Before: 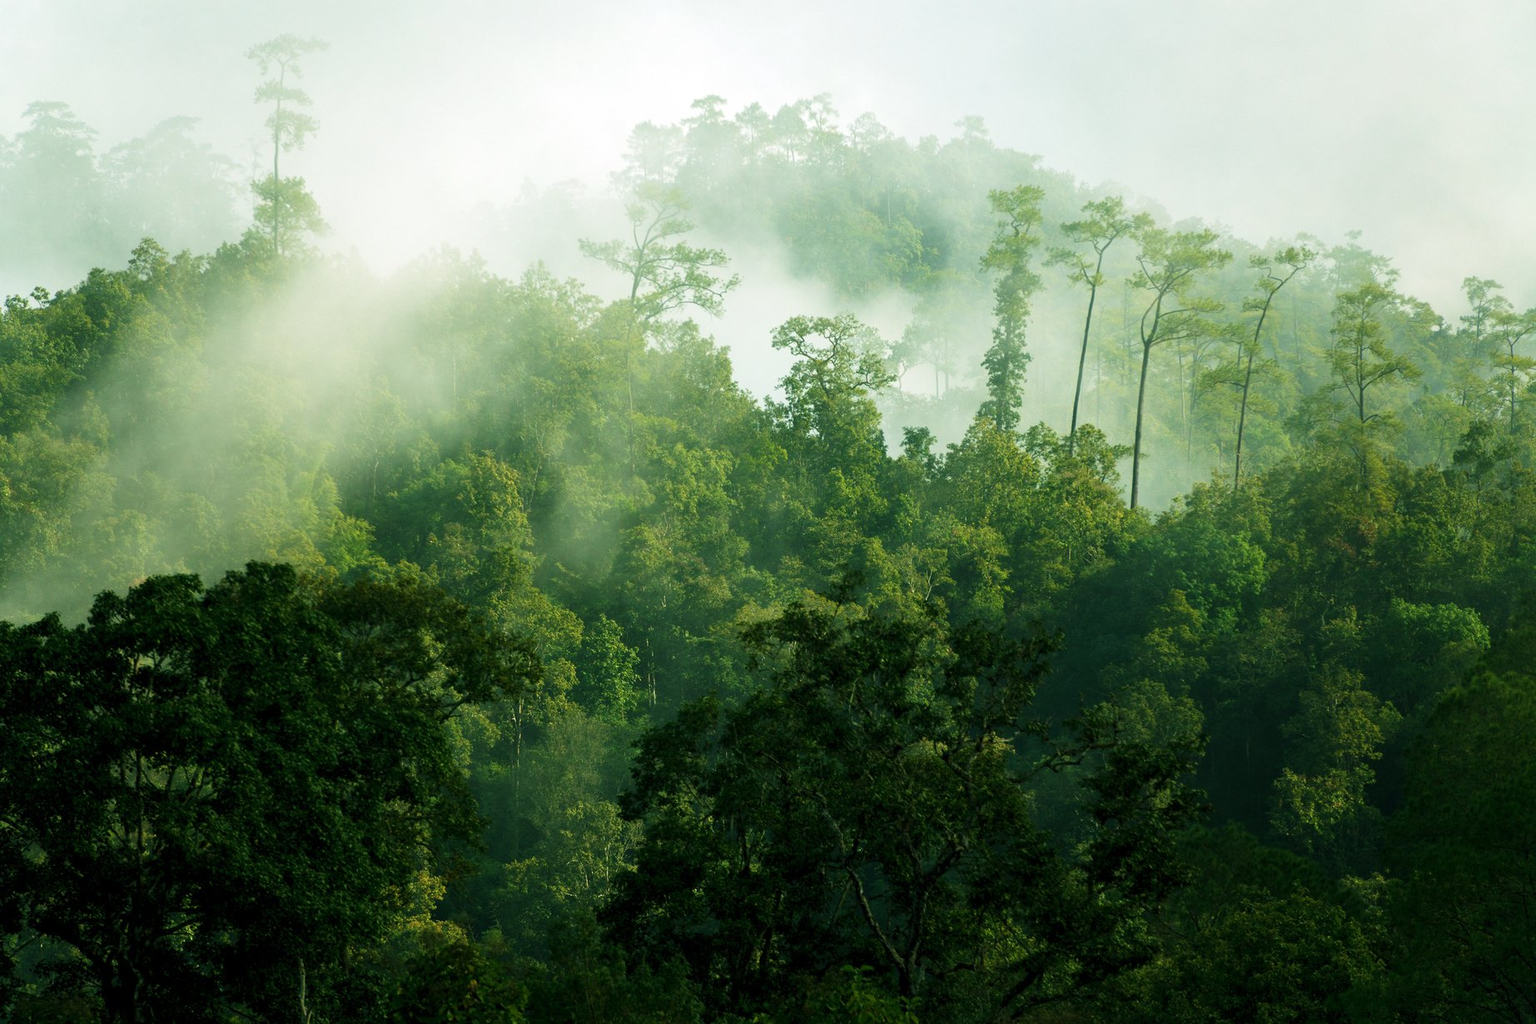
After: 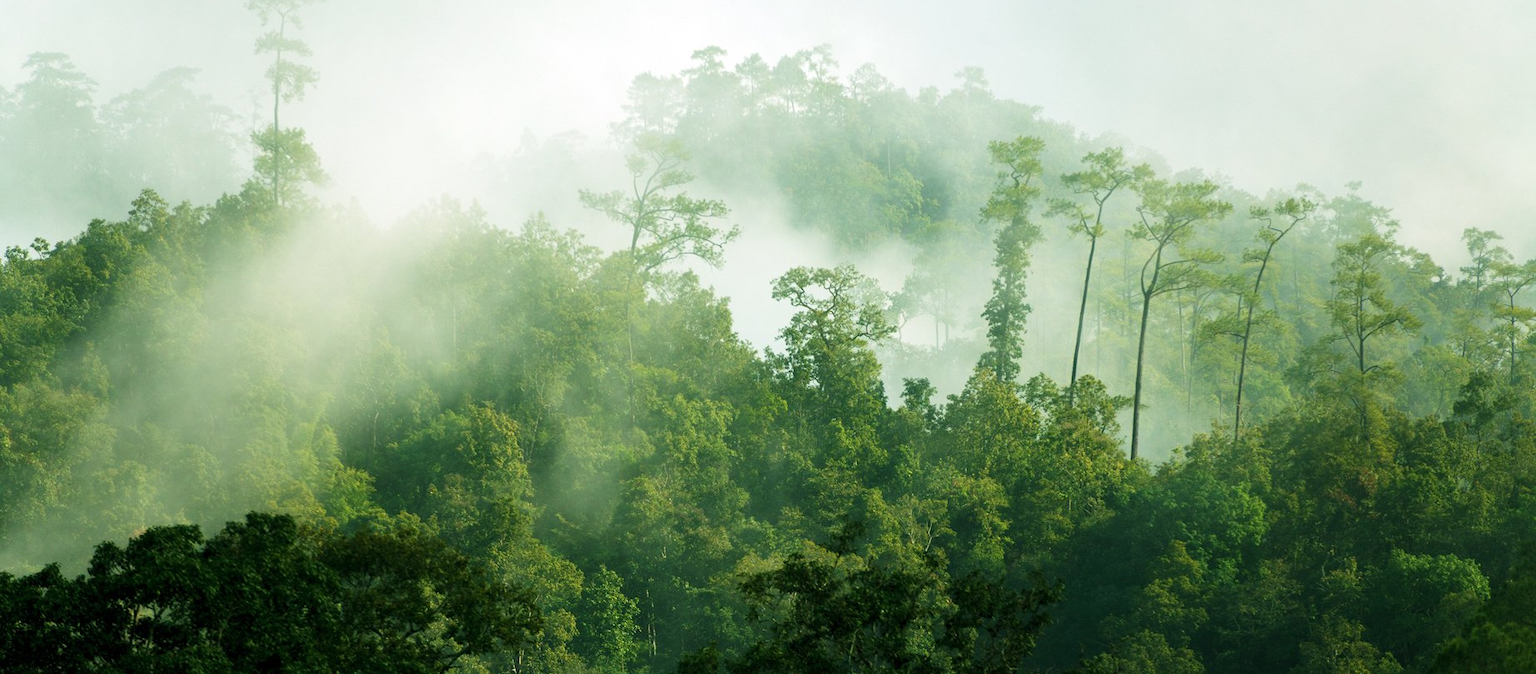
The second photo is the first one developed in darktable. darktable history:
color correction: highlights b* -0.057, saturation 0.982
crop and rotate: top 4.947%, bottom 29.159%
